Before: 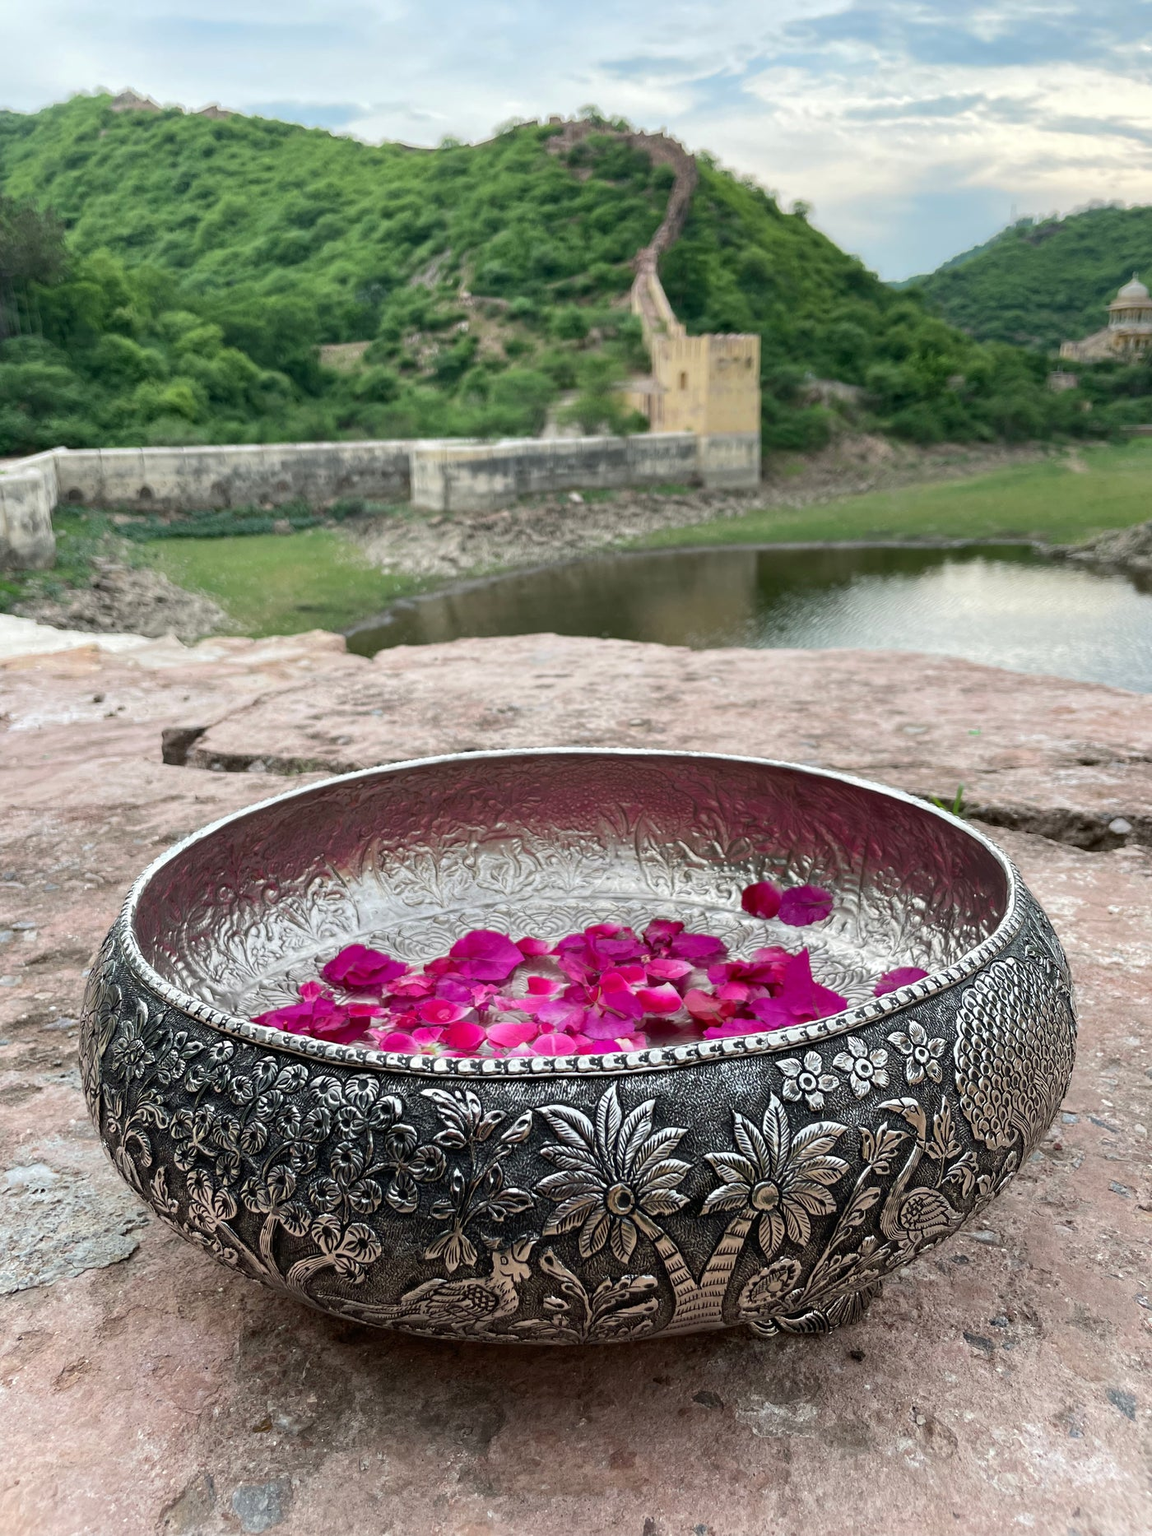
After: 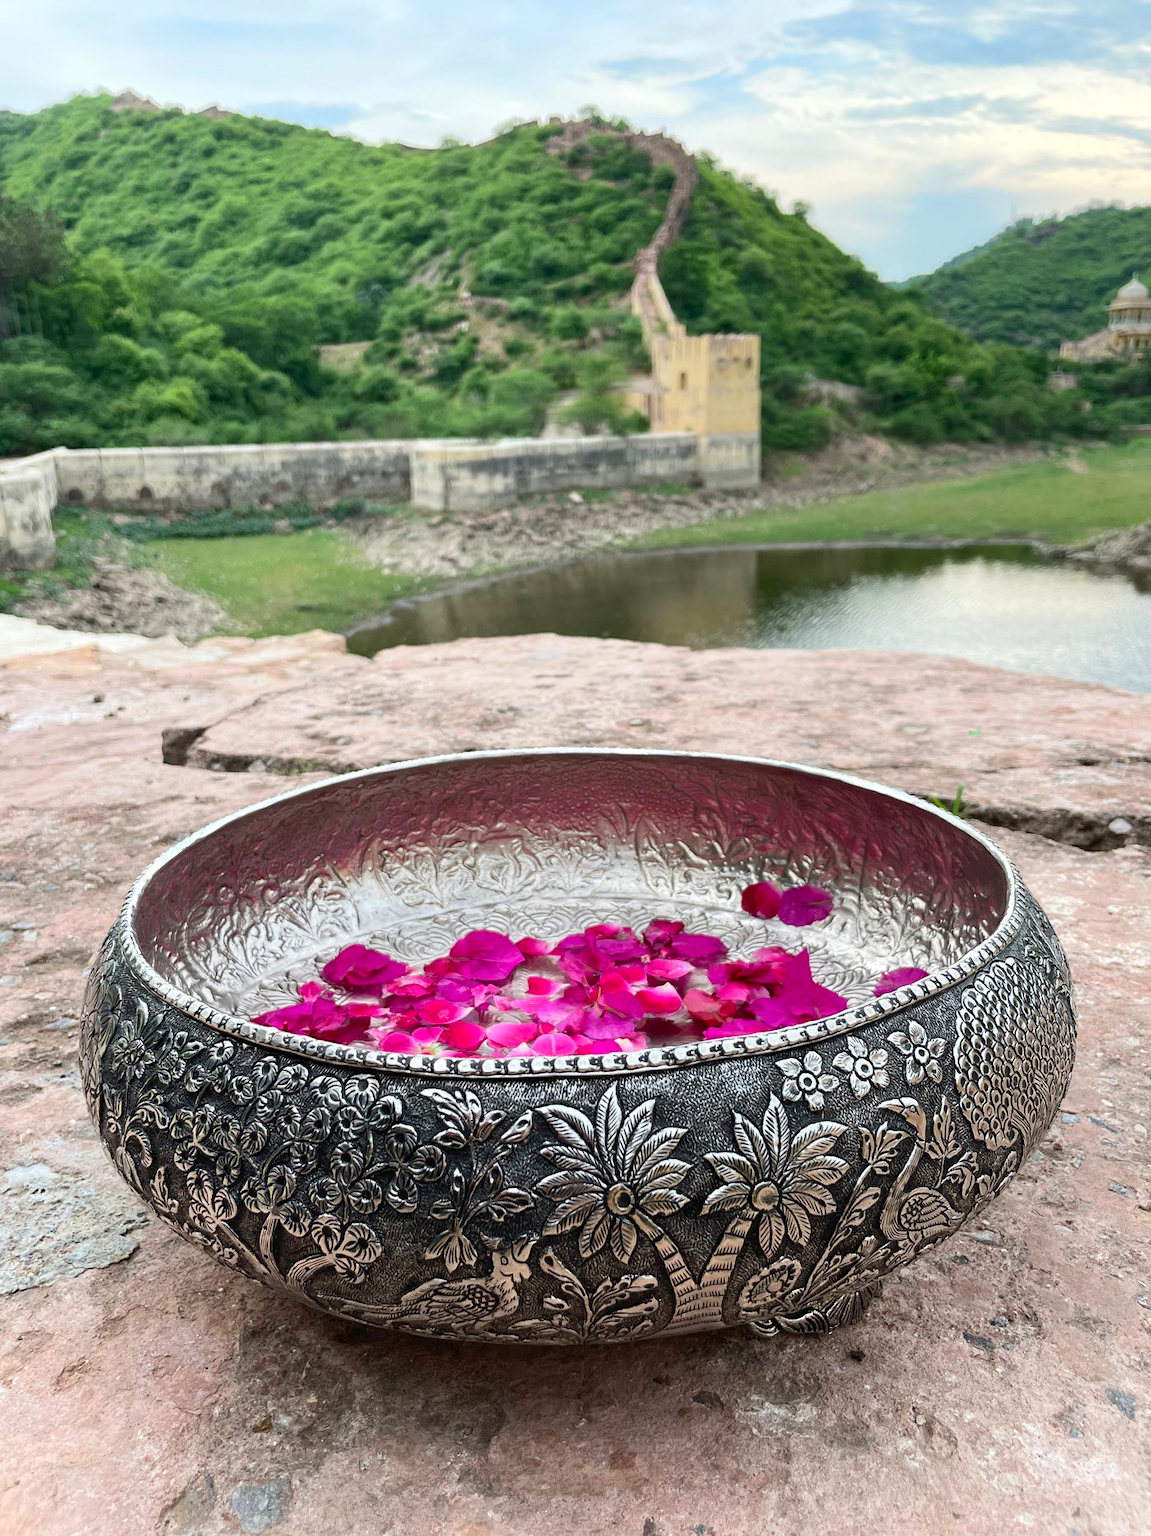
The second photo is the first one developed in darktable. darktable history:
base curve: curves: ch0 [(0, 0) (0.74, 0.67) (1, 1)]
contrast brightness saturation: contrast 0.2, brightness 0.16, saturation 0.22
